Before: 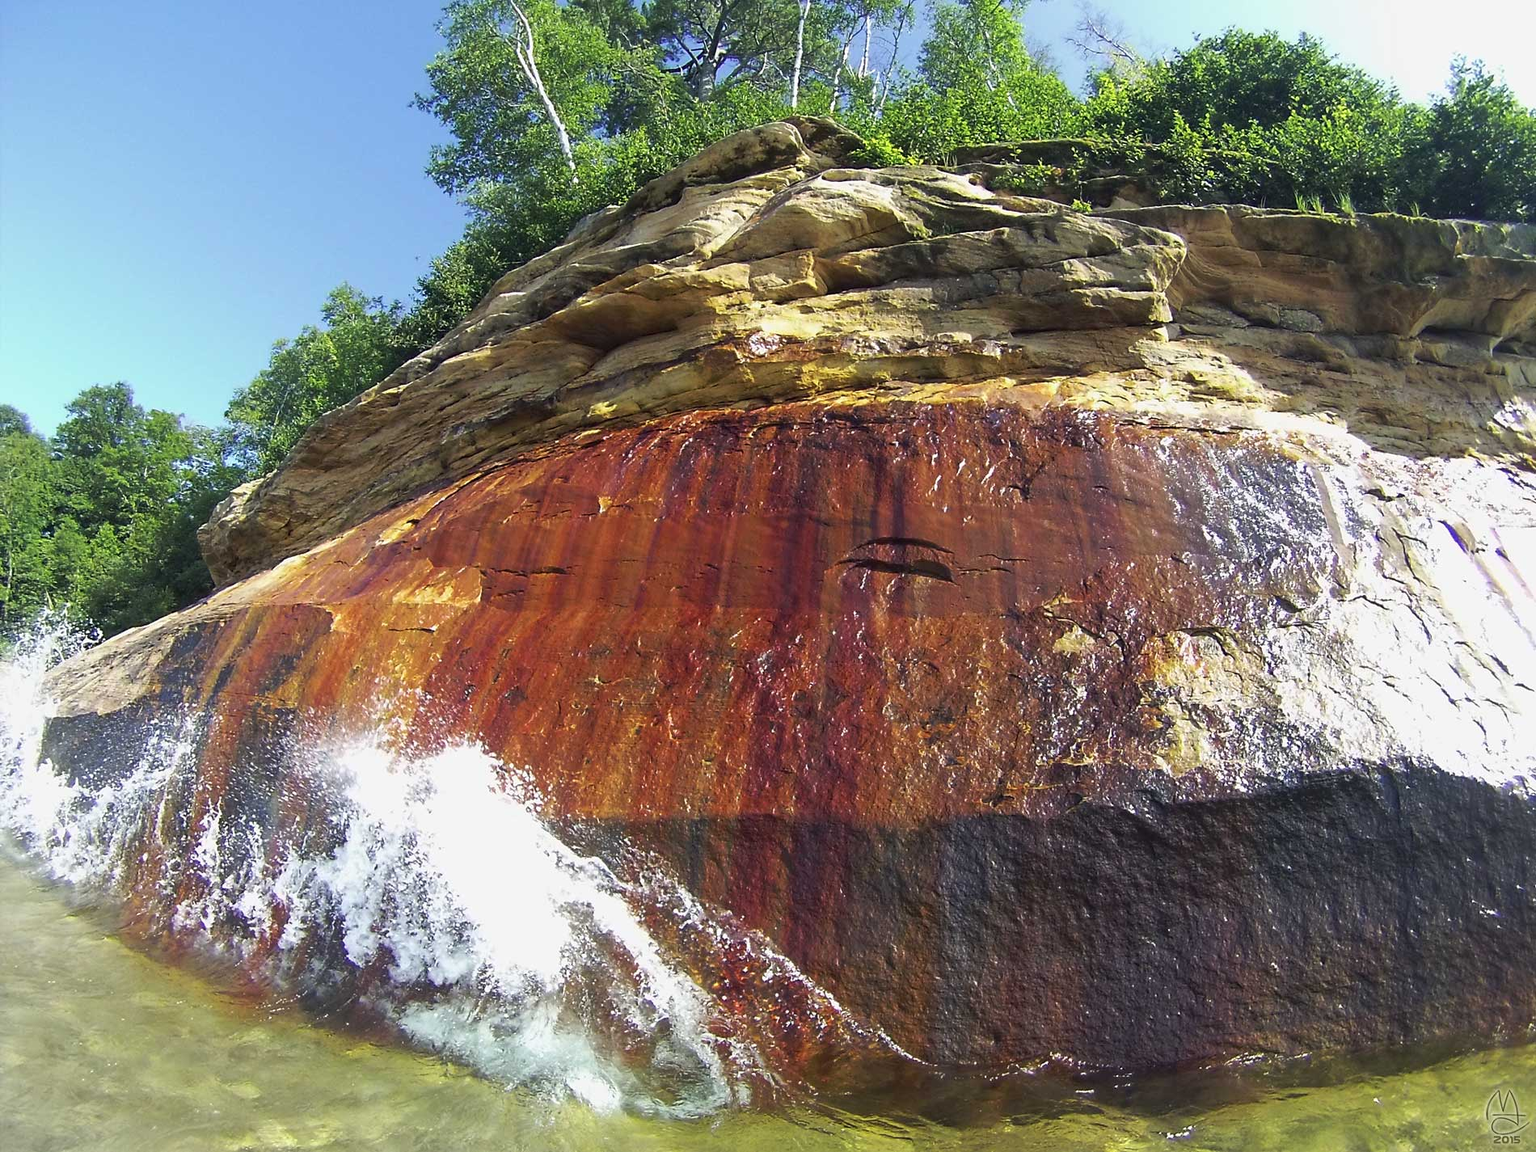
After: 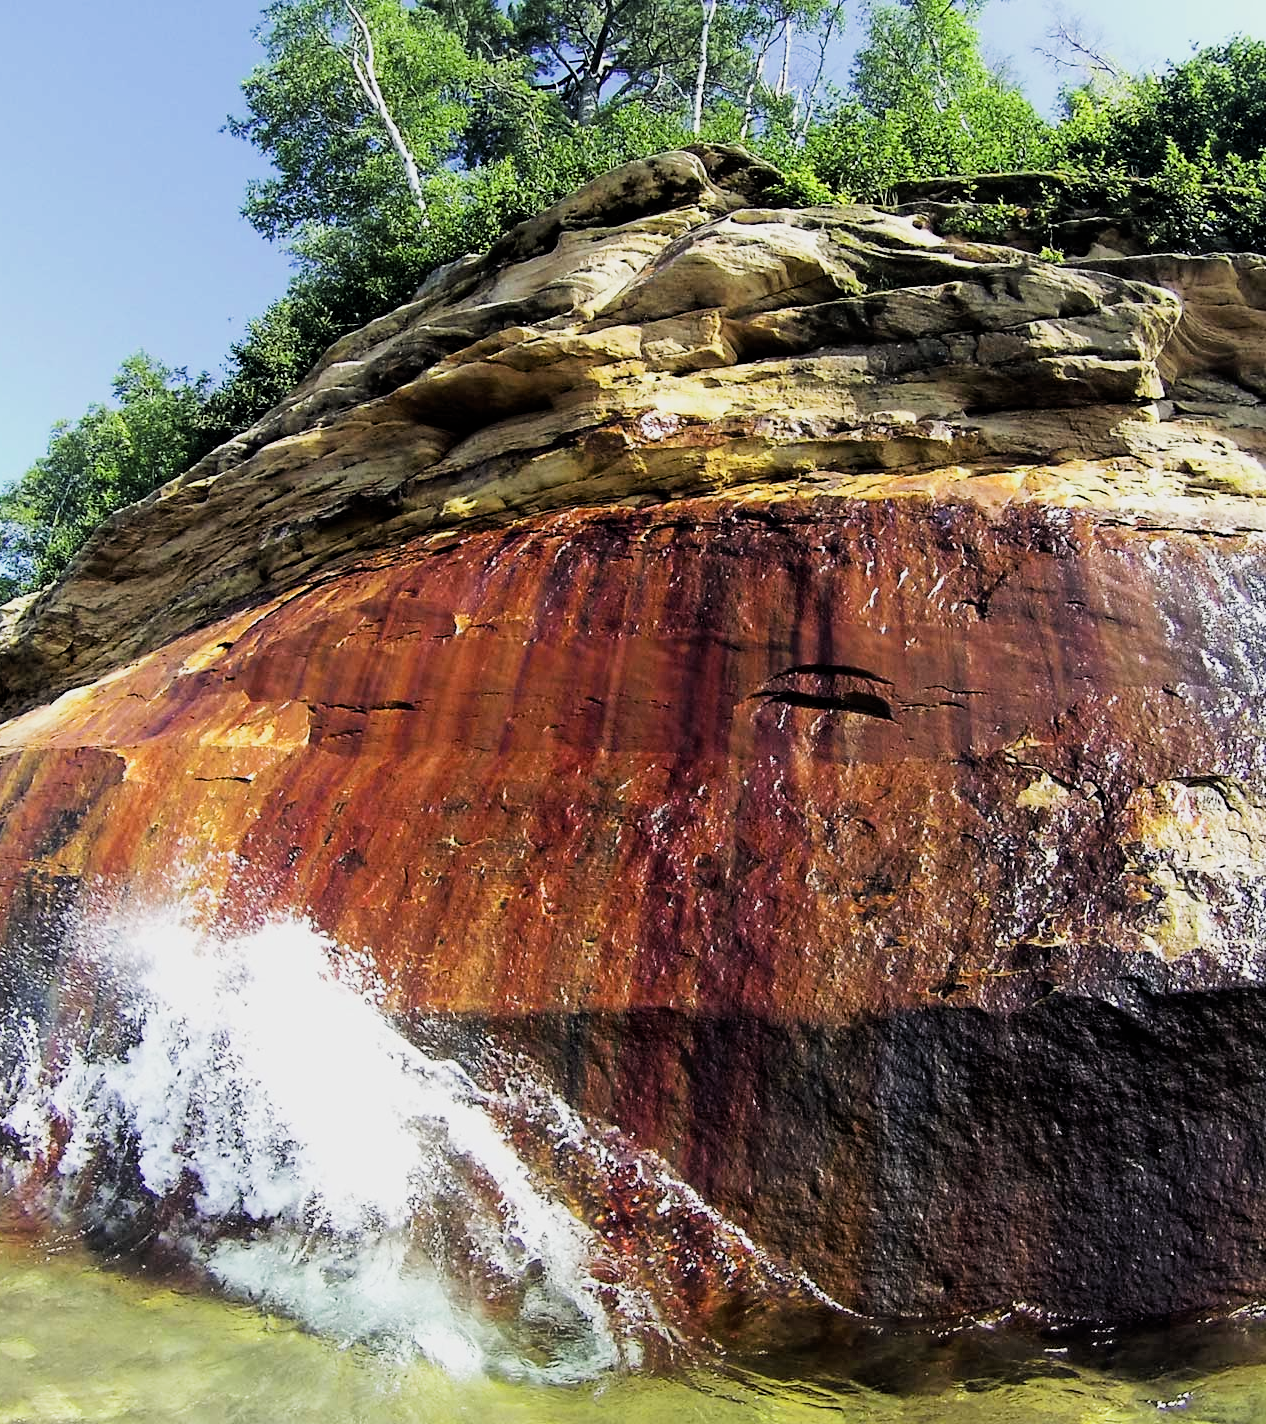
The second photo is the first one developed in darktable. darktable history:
filmic rgb: black relative exposure -5 EV, hardness 2.88, contrast 1.4, highlights saturation mix -30%
crop and rotate: left 15.055%, right 18.278%
exposure: black level correction 0.005, exposure 0.286 EV, compensate highlight preservation false
